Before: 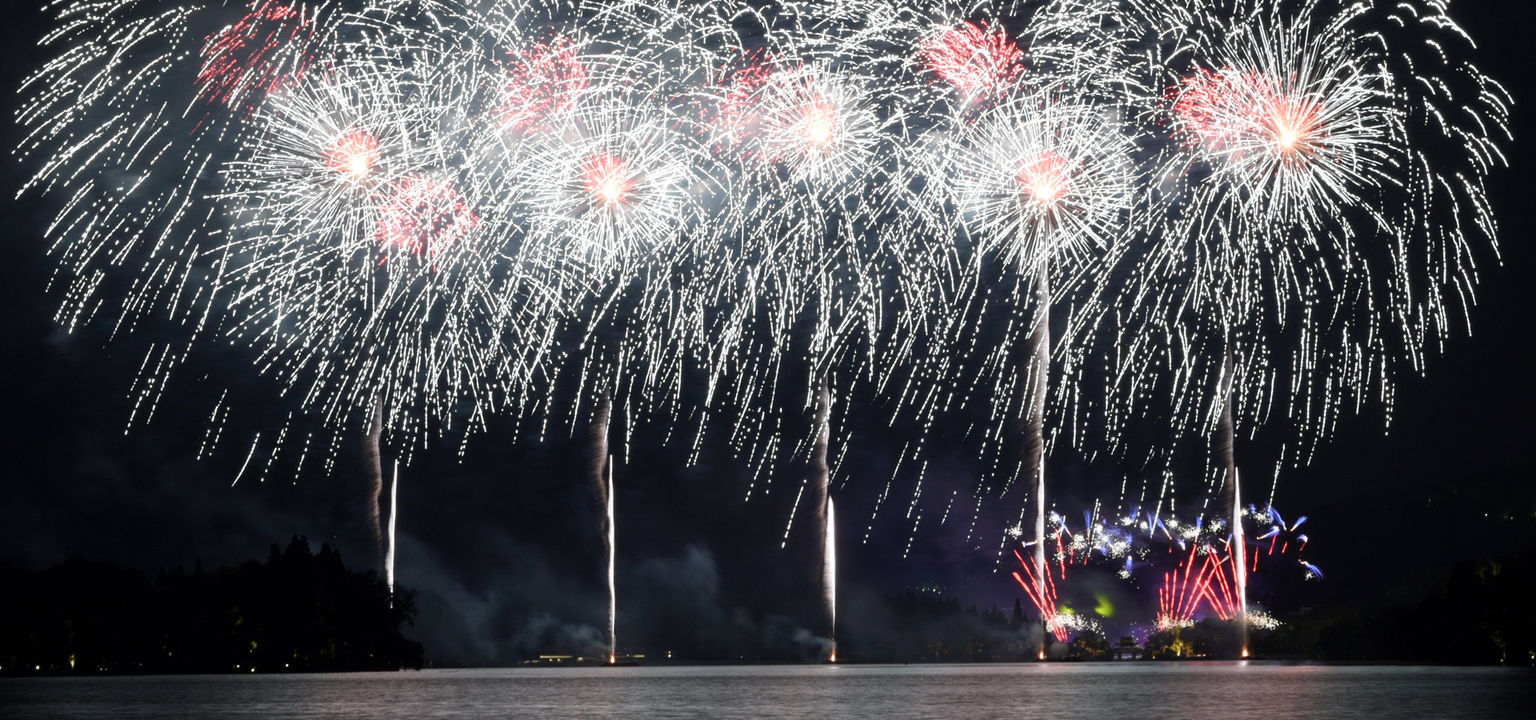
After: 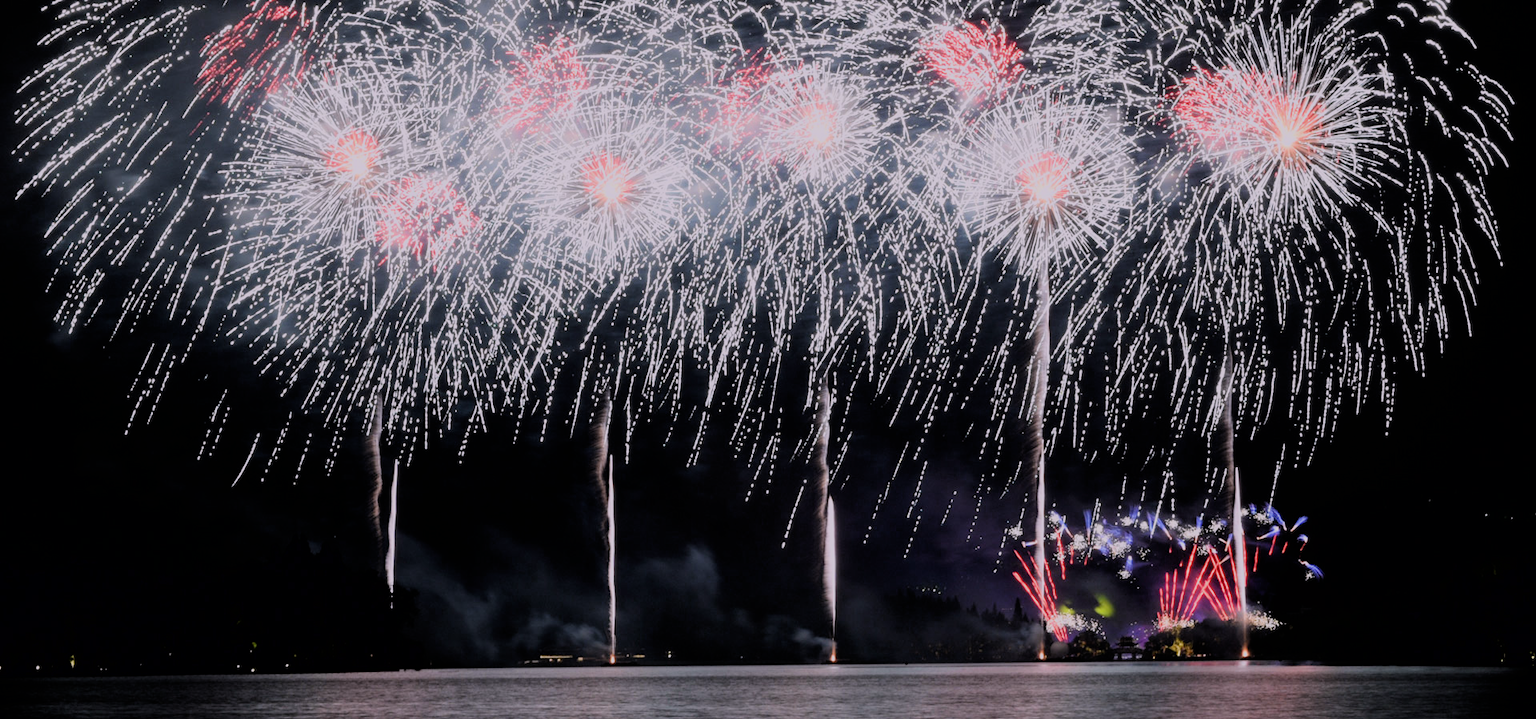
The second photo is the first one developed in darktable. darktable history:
filmic rgb: black relative exposure -6.15 EV, white relative exposure 6.96 EV, hardness 2.23, color science v6 (2022)
crop: bottom 0.071%
white balance: red 1.05, blue 1.072
